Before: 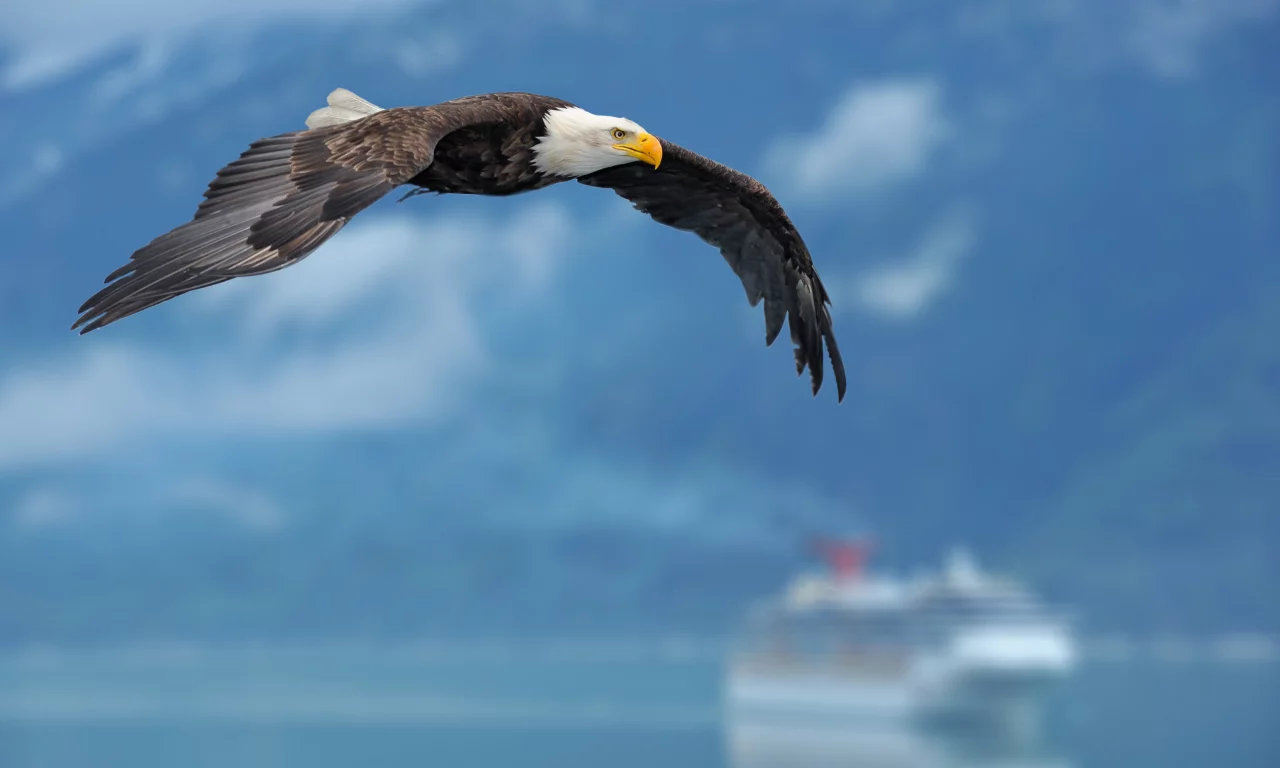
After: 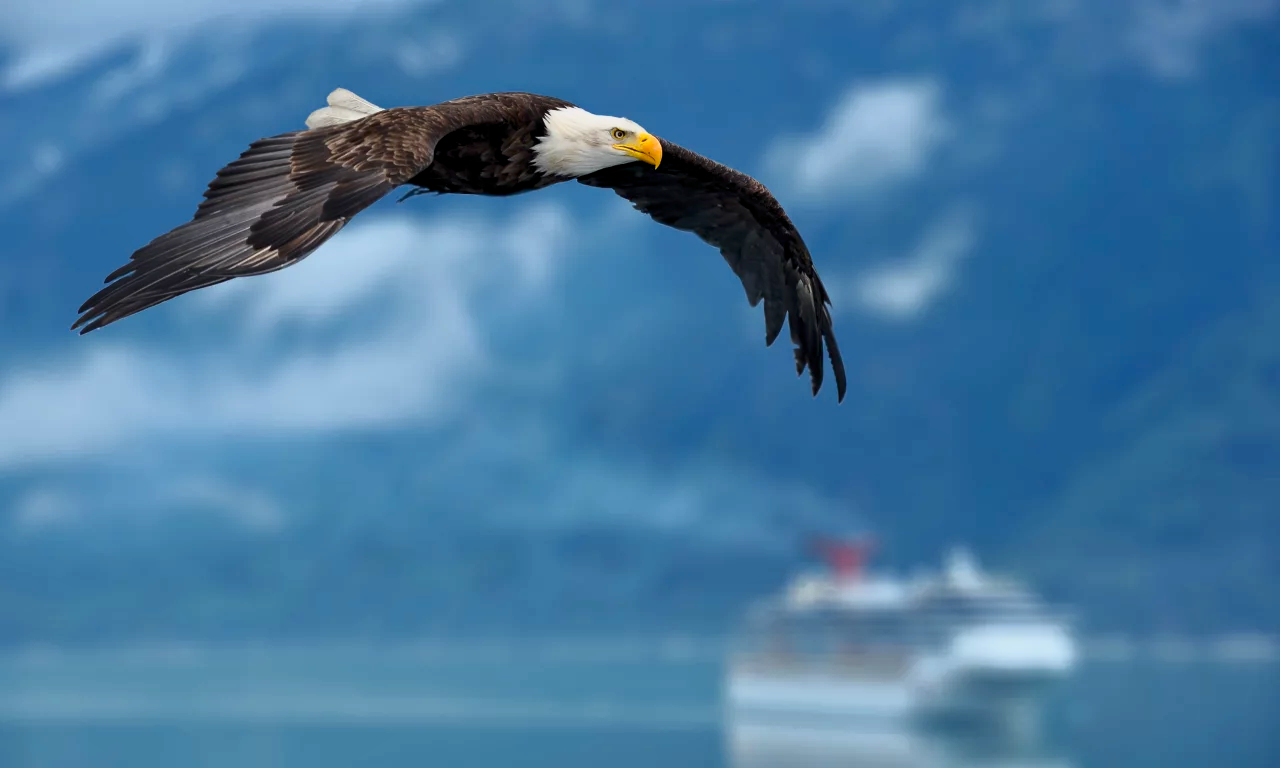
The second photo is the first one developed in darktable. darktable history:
tone curve: curves: ch0 [(0.013, 0) (0.061, 0.068) (0.239, 0.256) (0.502, 0.505) (0.683, 0.676) (0.761, 0.773) (0.858, 0.858) (0.987, 0.945)]; ch1 [(0, 0) (0.172, 0.123) (0.304, 0.288) (0.414, 0.44) (0.472, 0.473) (0.502, 0.508) (0.521, 0.528) (0.583, 0.595) (0.654, 0.673) (0.728, 0.761) (1, 1)]; ch2 [(0, 0) (0.411, 0.424) (0.485, 0.476) (0.502, 0.502) (0.553, 0.557) (0.57, 0.576) (1, 1)]
contrast brightness saturation: contrast 0.197, brightness -0.107, saturation 0.1
shadows and highlights: shadows 29.4, highlights -29.39, low approximation 0.01, soften with gaussian
